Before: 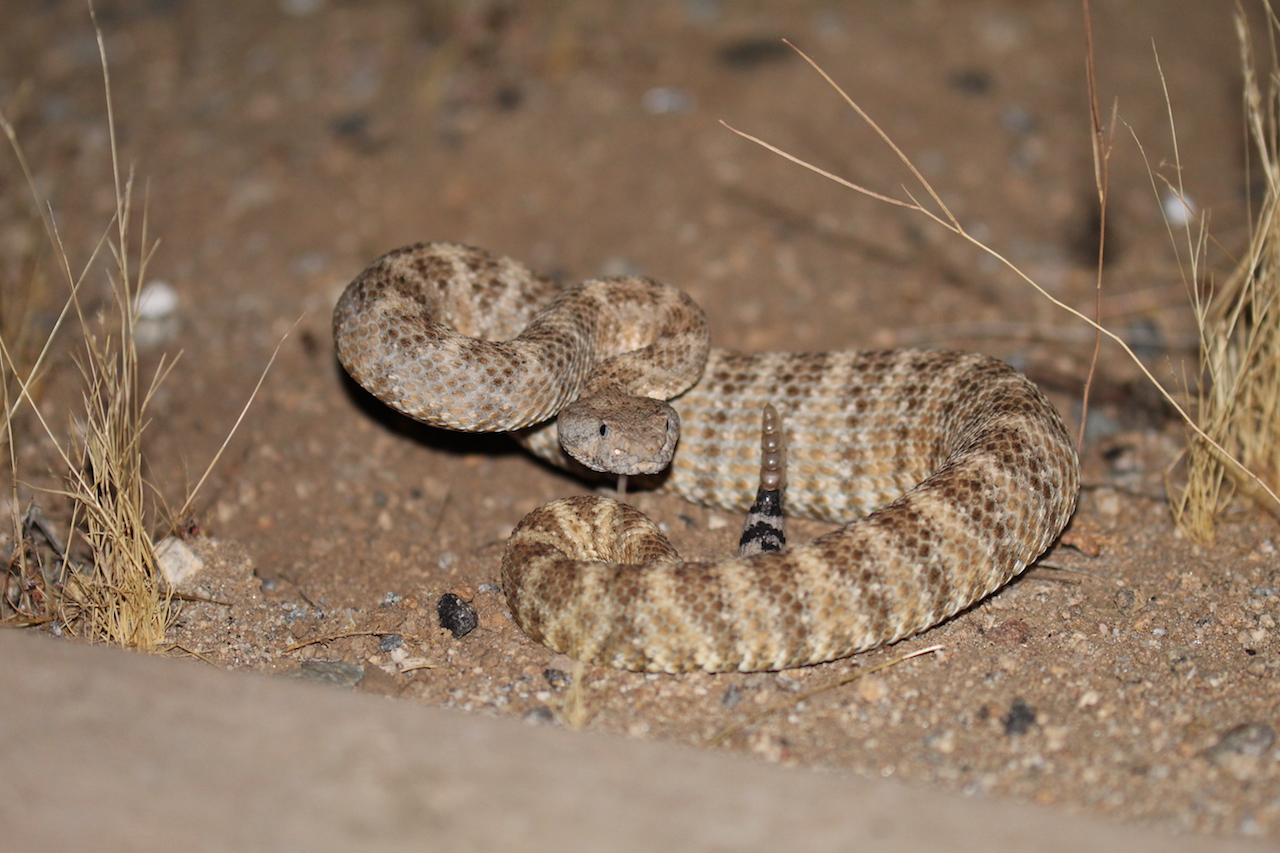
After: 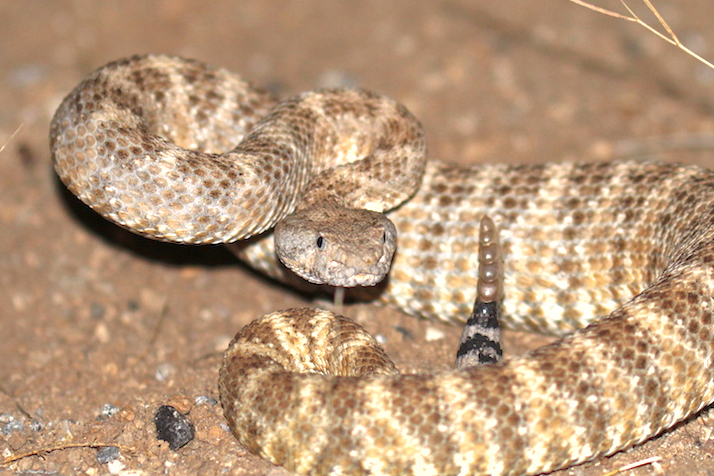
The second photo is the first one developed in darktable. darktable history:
shadows and highlights: on, module defaults
exposure: exposure 1 EV, compensate highlight preservation false
crop and rotate: left 22.13%, top 22.054%, right 22.026%, bottom 22.102%
